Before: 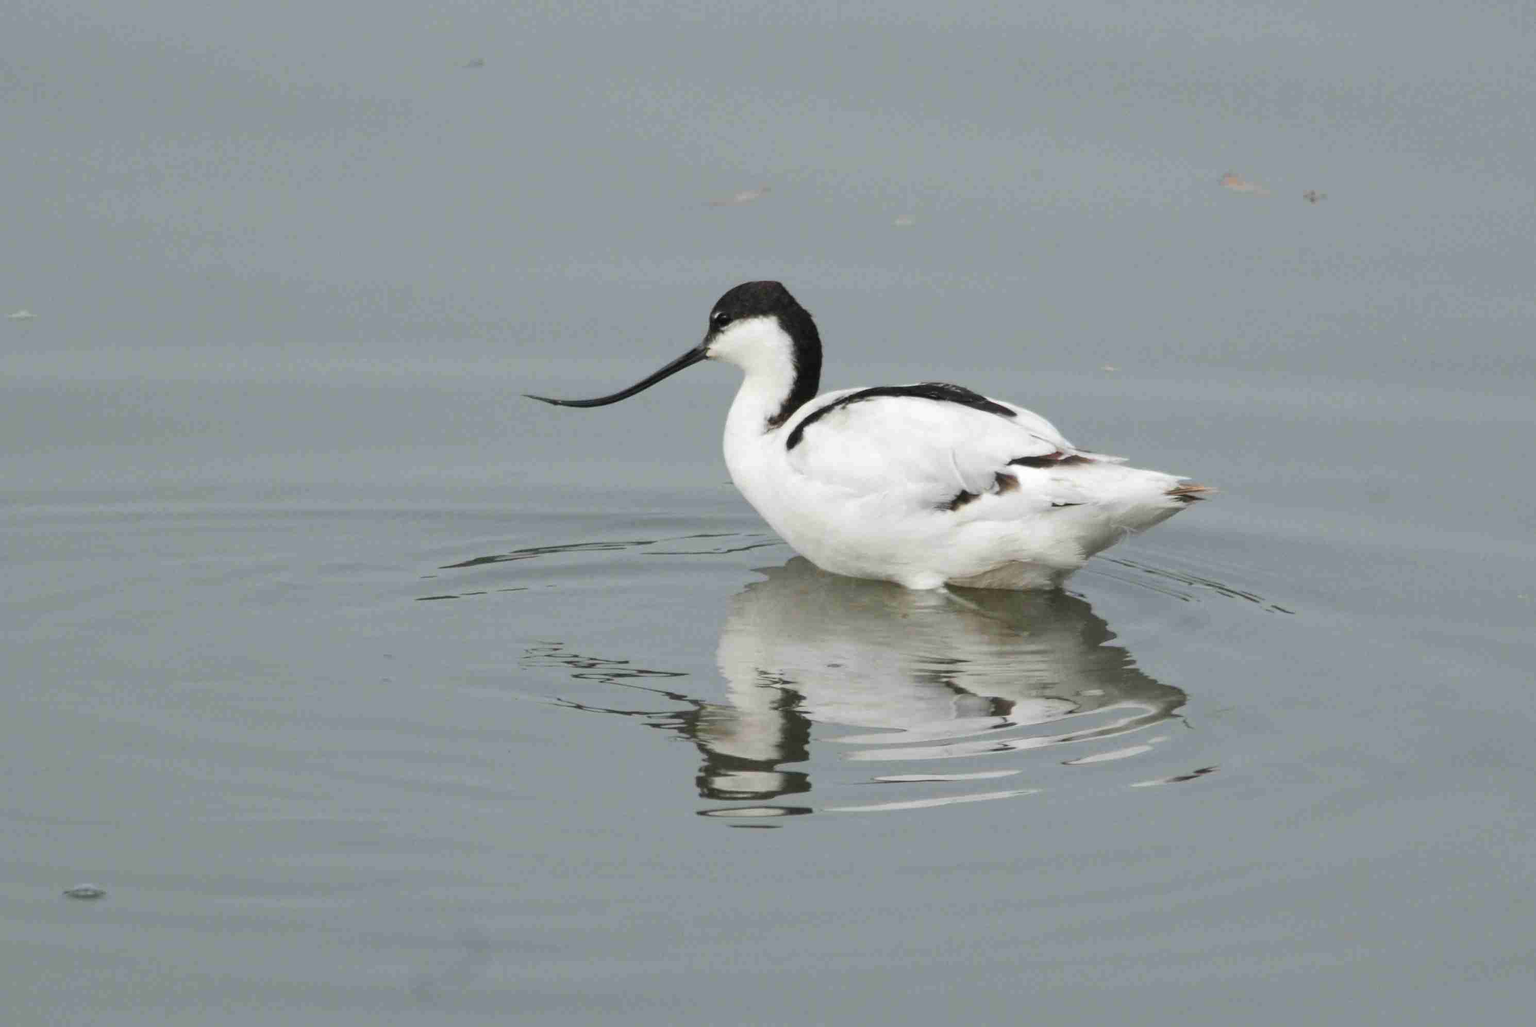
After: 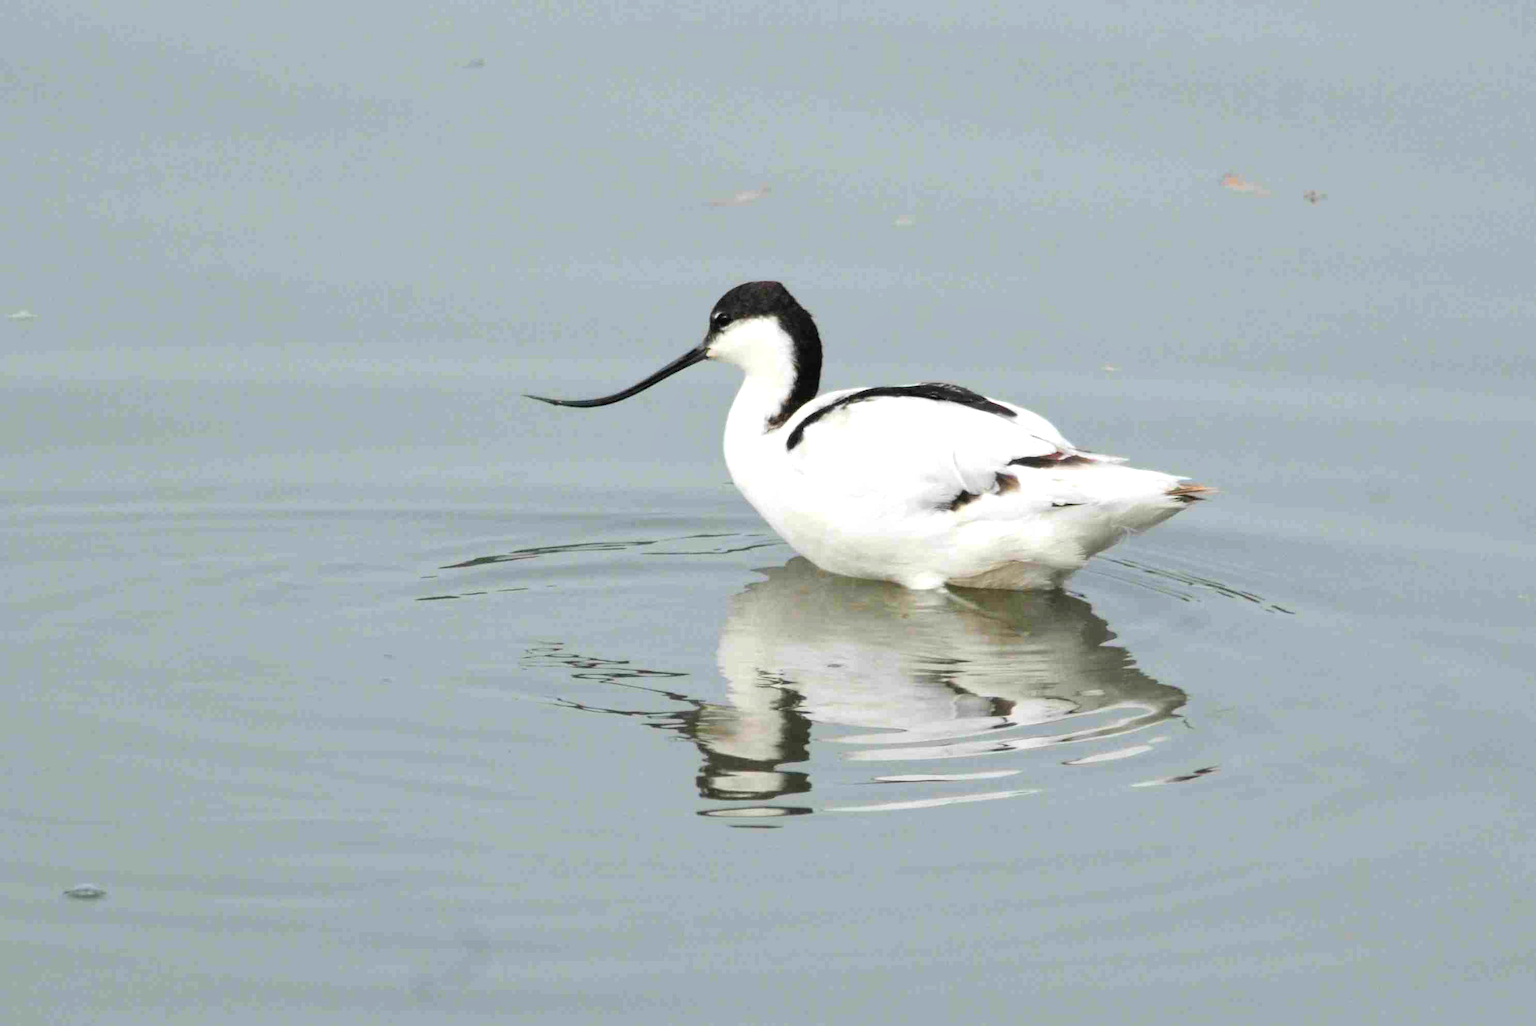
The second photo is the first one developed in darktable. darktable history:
color balance rgb: perceptual saturation grading › global saturation 20%, global vibrance 20%
tone equalizer: on, module defaults
exposure: exposure 0.493 EV, compensate highlight preservation false
rgb curve: curves: ch0 [(0, 0) (0.136, 0.078) (0.262, 0.245) (0.414, 0.42) (1, 1)], compensate middle gray true, preserve colors basic power
